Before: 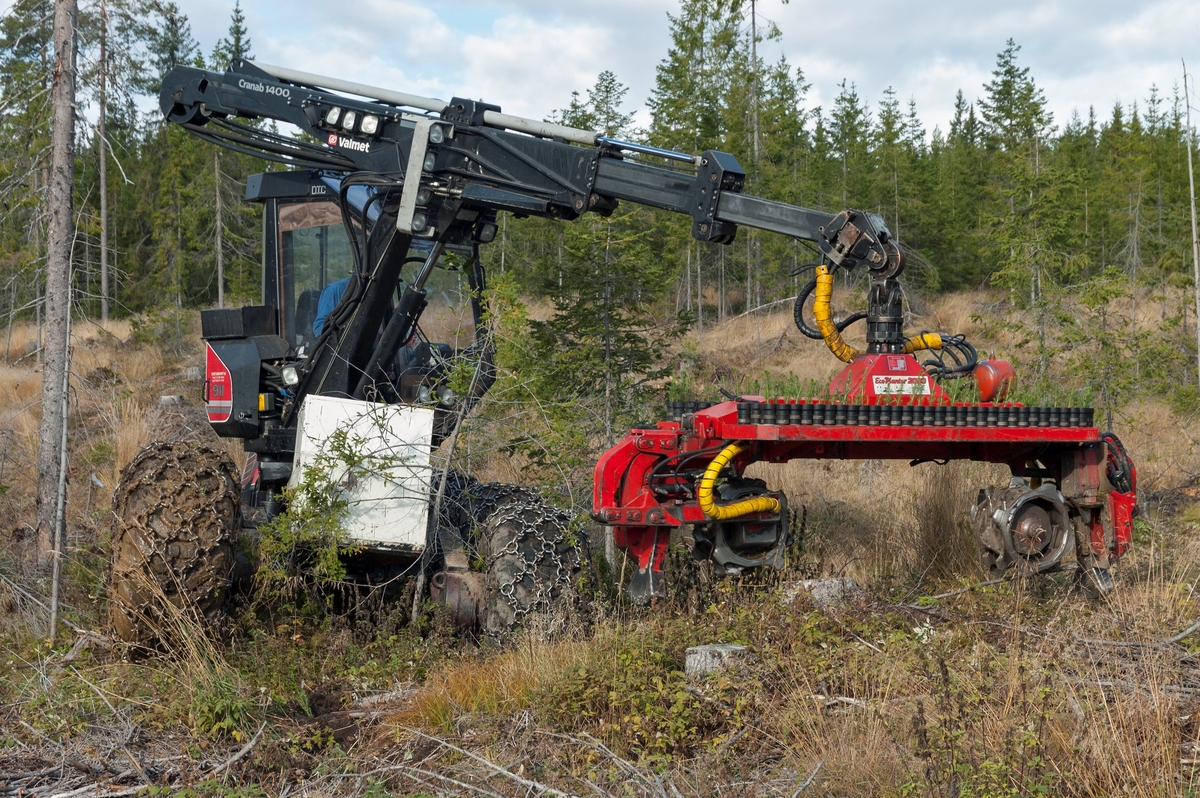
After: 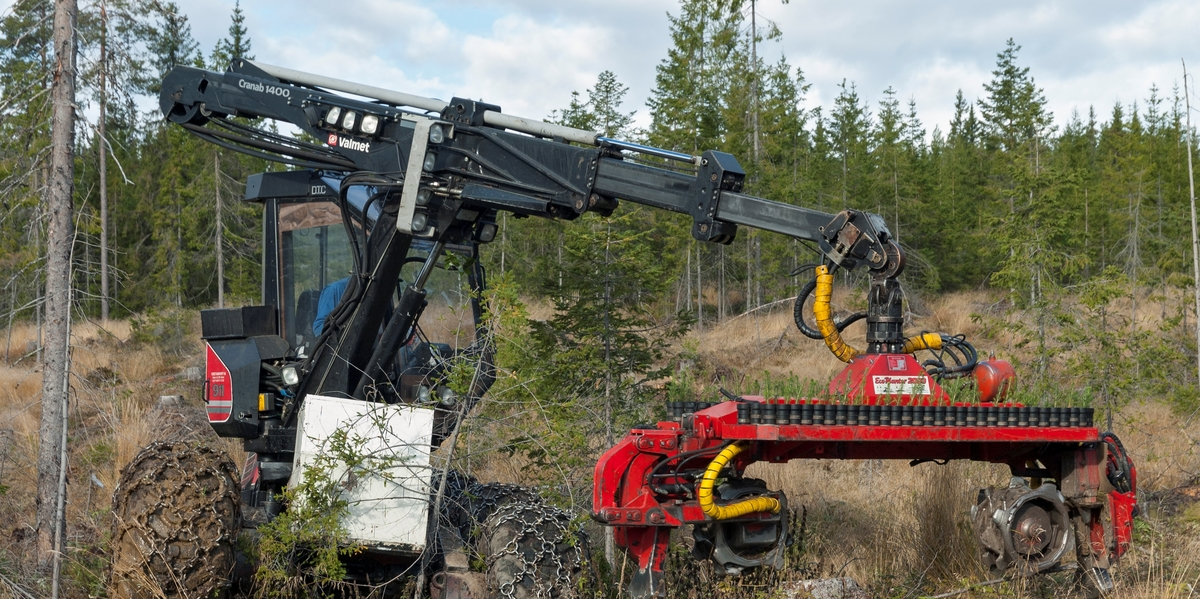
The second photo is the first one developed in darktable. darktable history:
crop: bottom 24.856%
